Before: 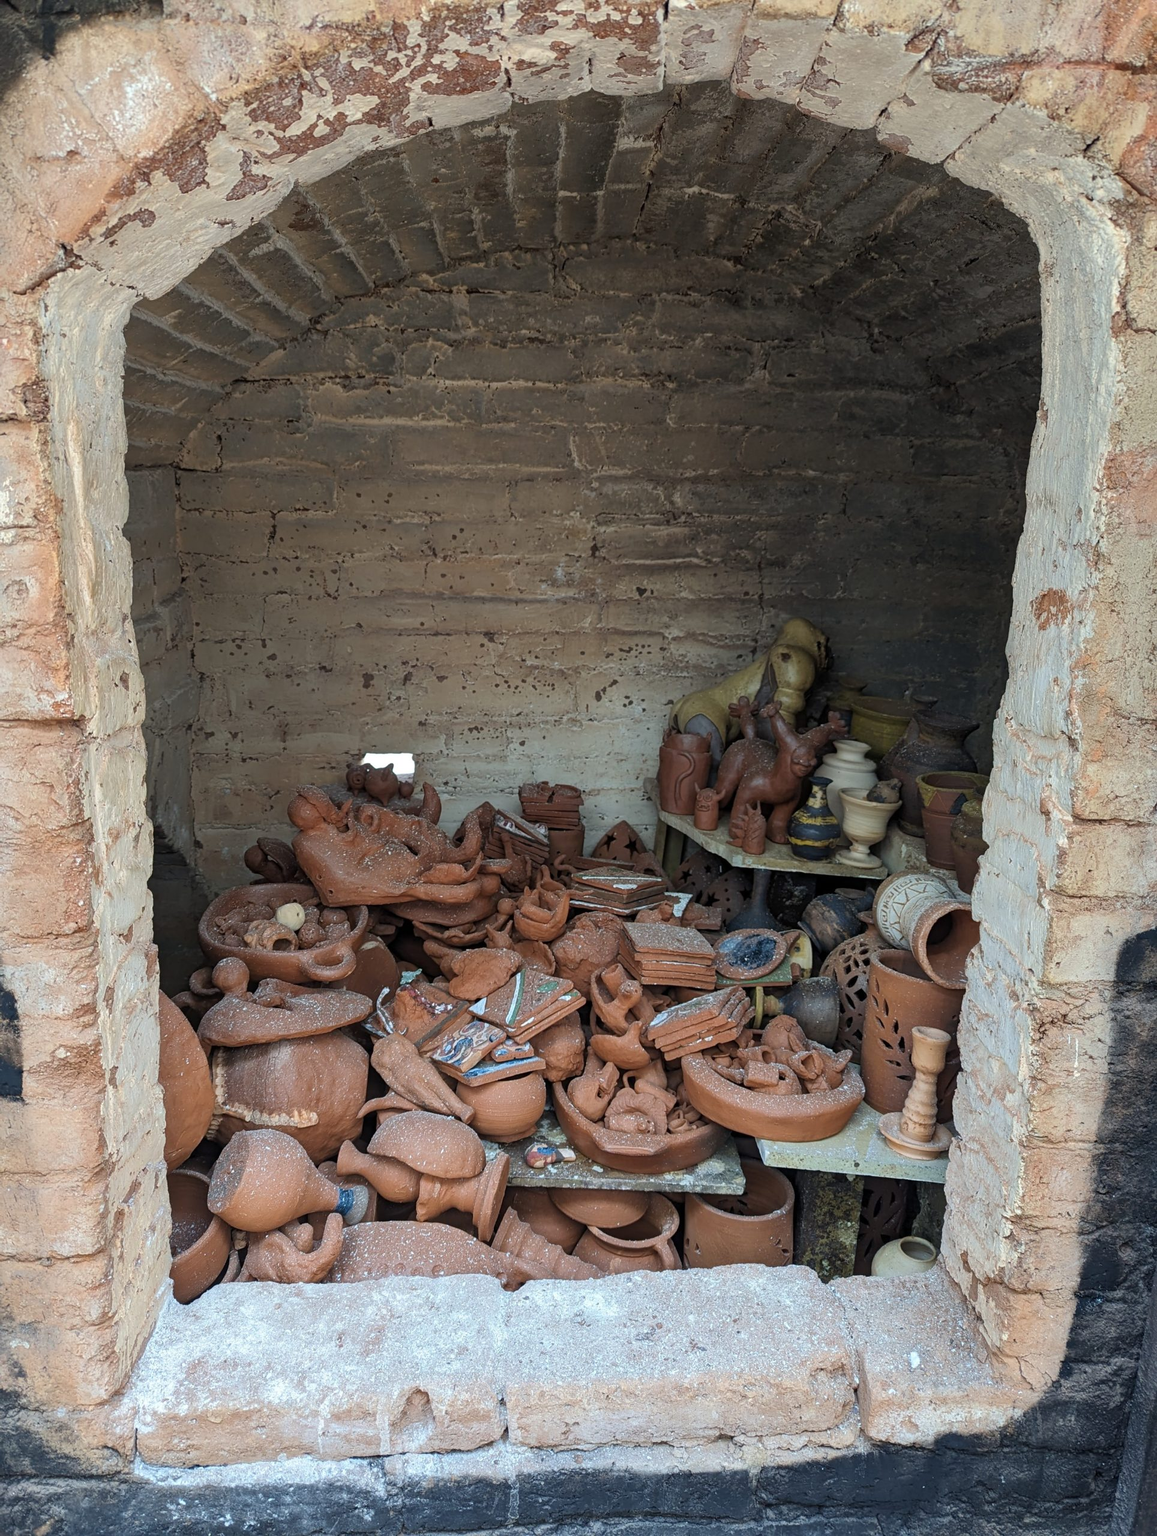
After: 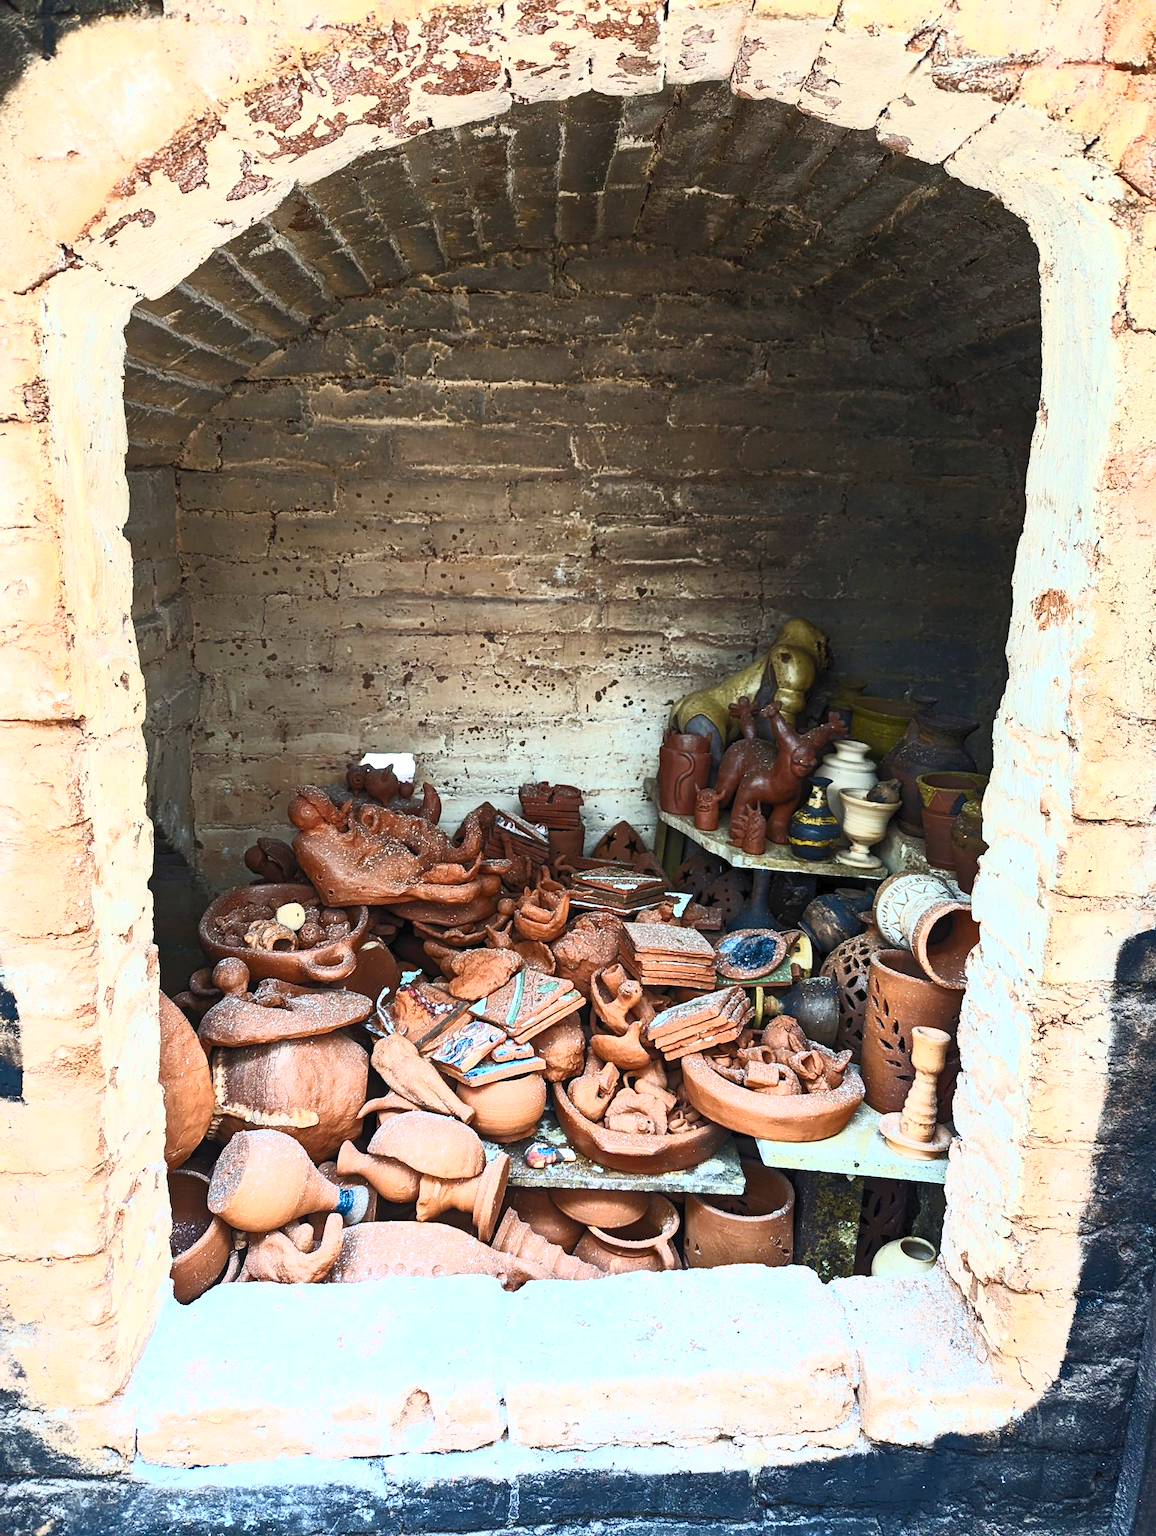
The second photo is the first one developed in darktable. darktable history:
contrast brightness saturation: contrast 0.817, brightness 0.601, saturation 0.597
